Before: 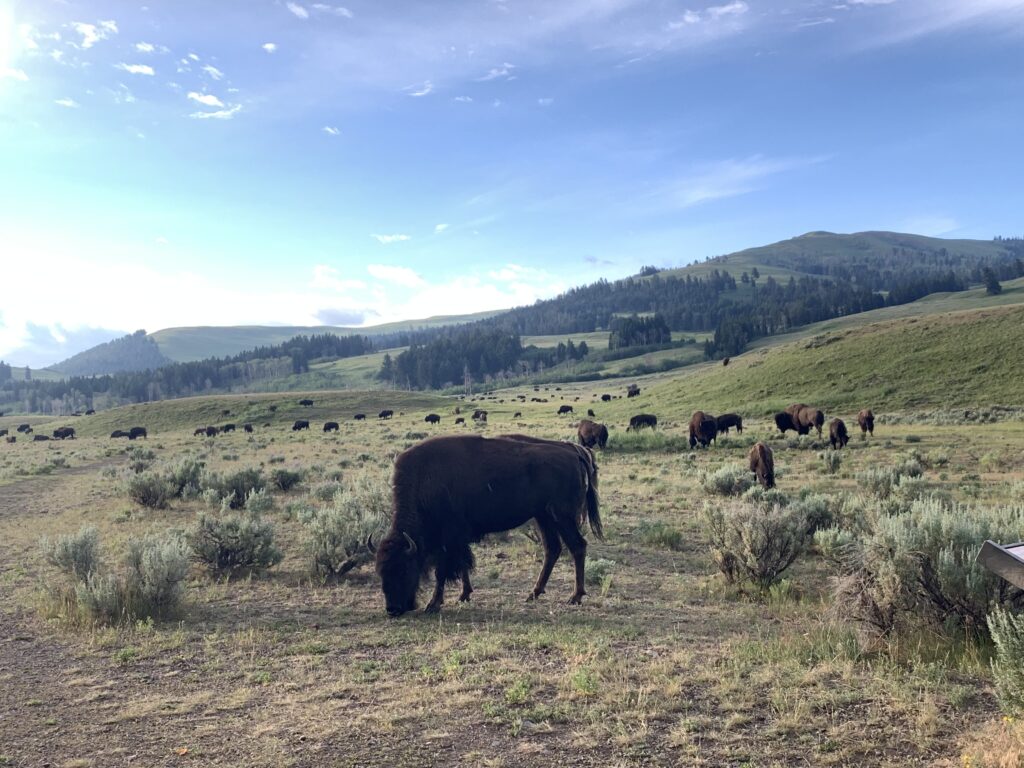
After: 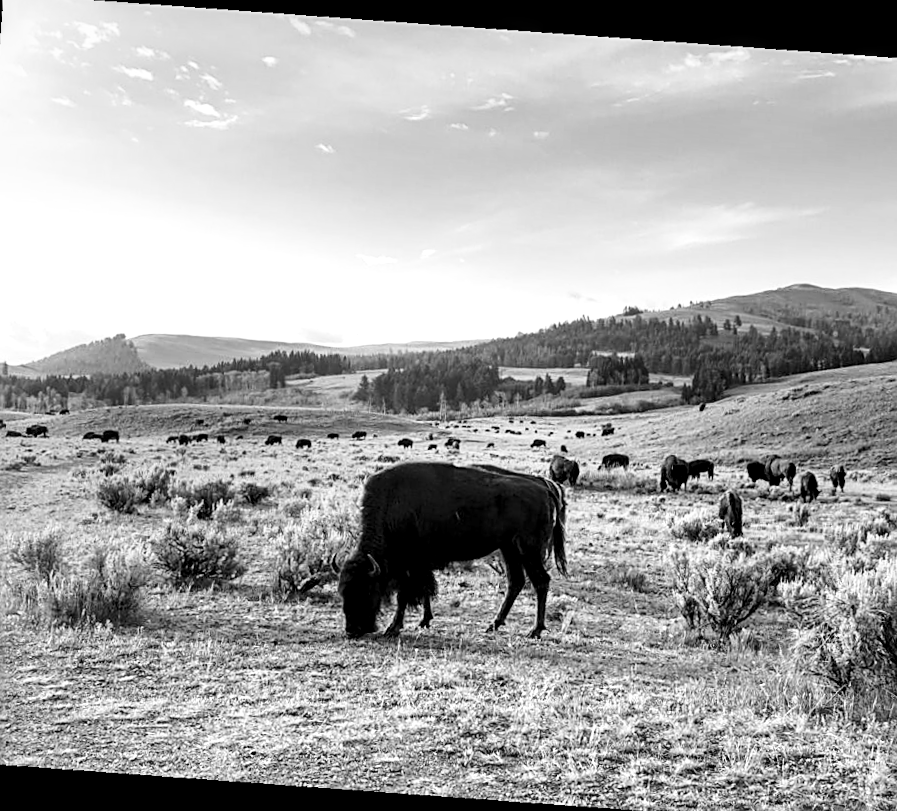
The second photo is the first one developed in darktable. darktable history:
sharpen: on, module defaults
rotate and perspective: rotation 5.12°, automatic cropping off
crop and rotate: angle 1°, left 4.281%, top 0.642%, right 11.383%, bottom 2.486%
local contrast: detail 135%, midtone range 0.75
monochrome: on, module defaults
base curve: curves: ch0 [(0, 0) (0.028, 0.03) (0.121, 0.232) (0.46, 0.748) (0.859, 0.968) (1, 1)], preserve colors none
shadows and highlights: soften with gaussian
